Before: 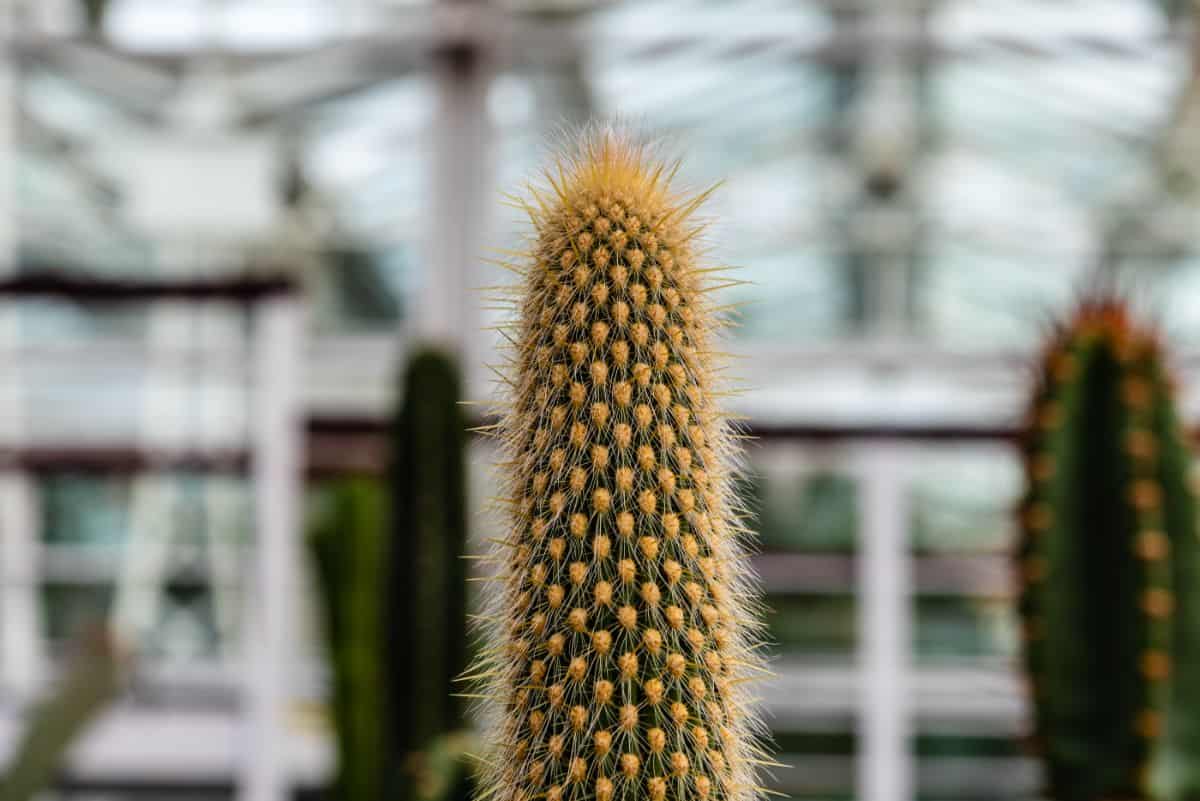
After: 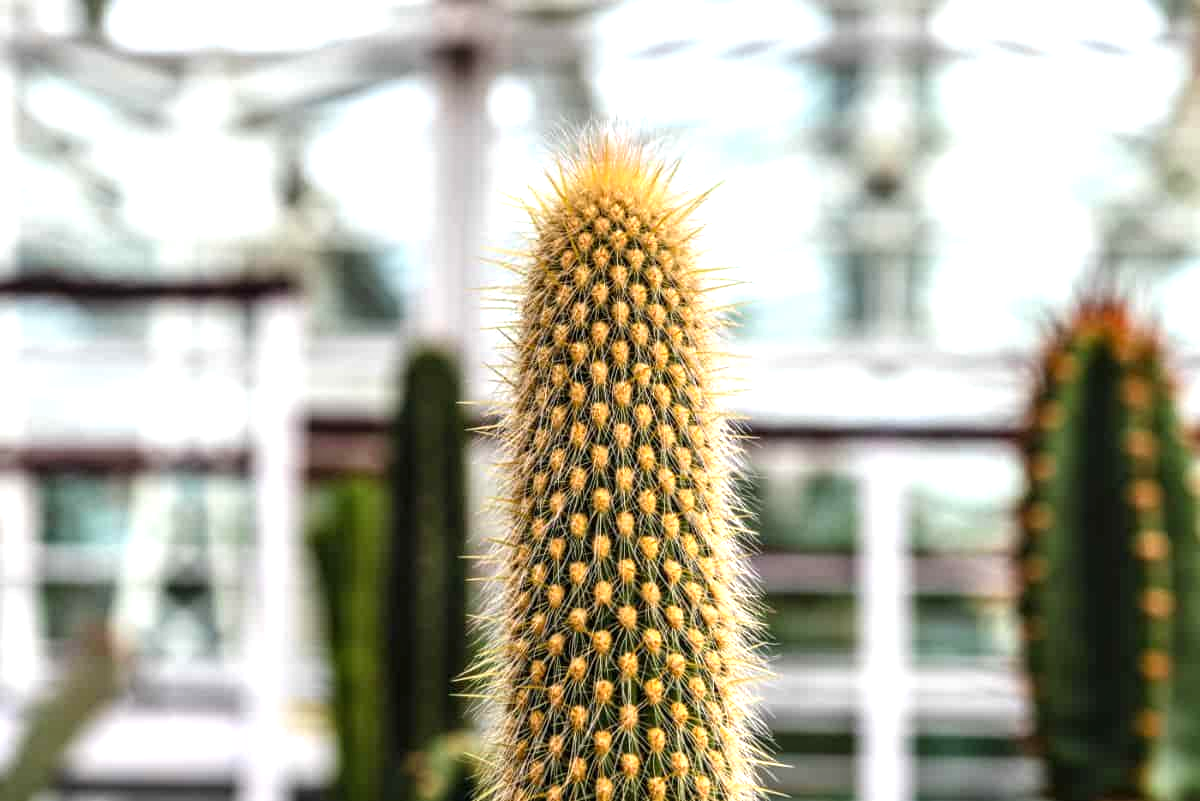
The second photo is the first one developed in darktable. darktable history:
local contrast: on, module defaults
exposure: exposure 0.95 EV, compensate exposure bias true, compensate highlight preservation false
